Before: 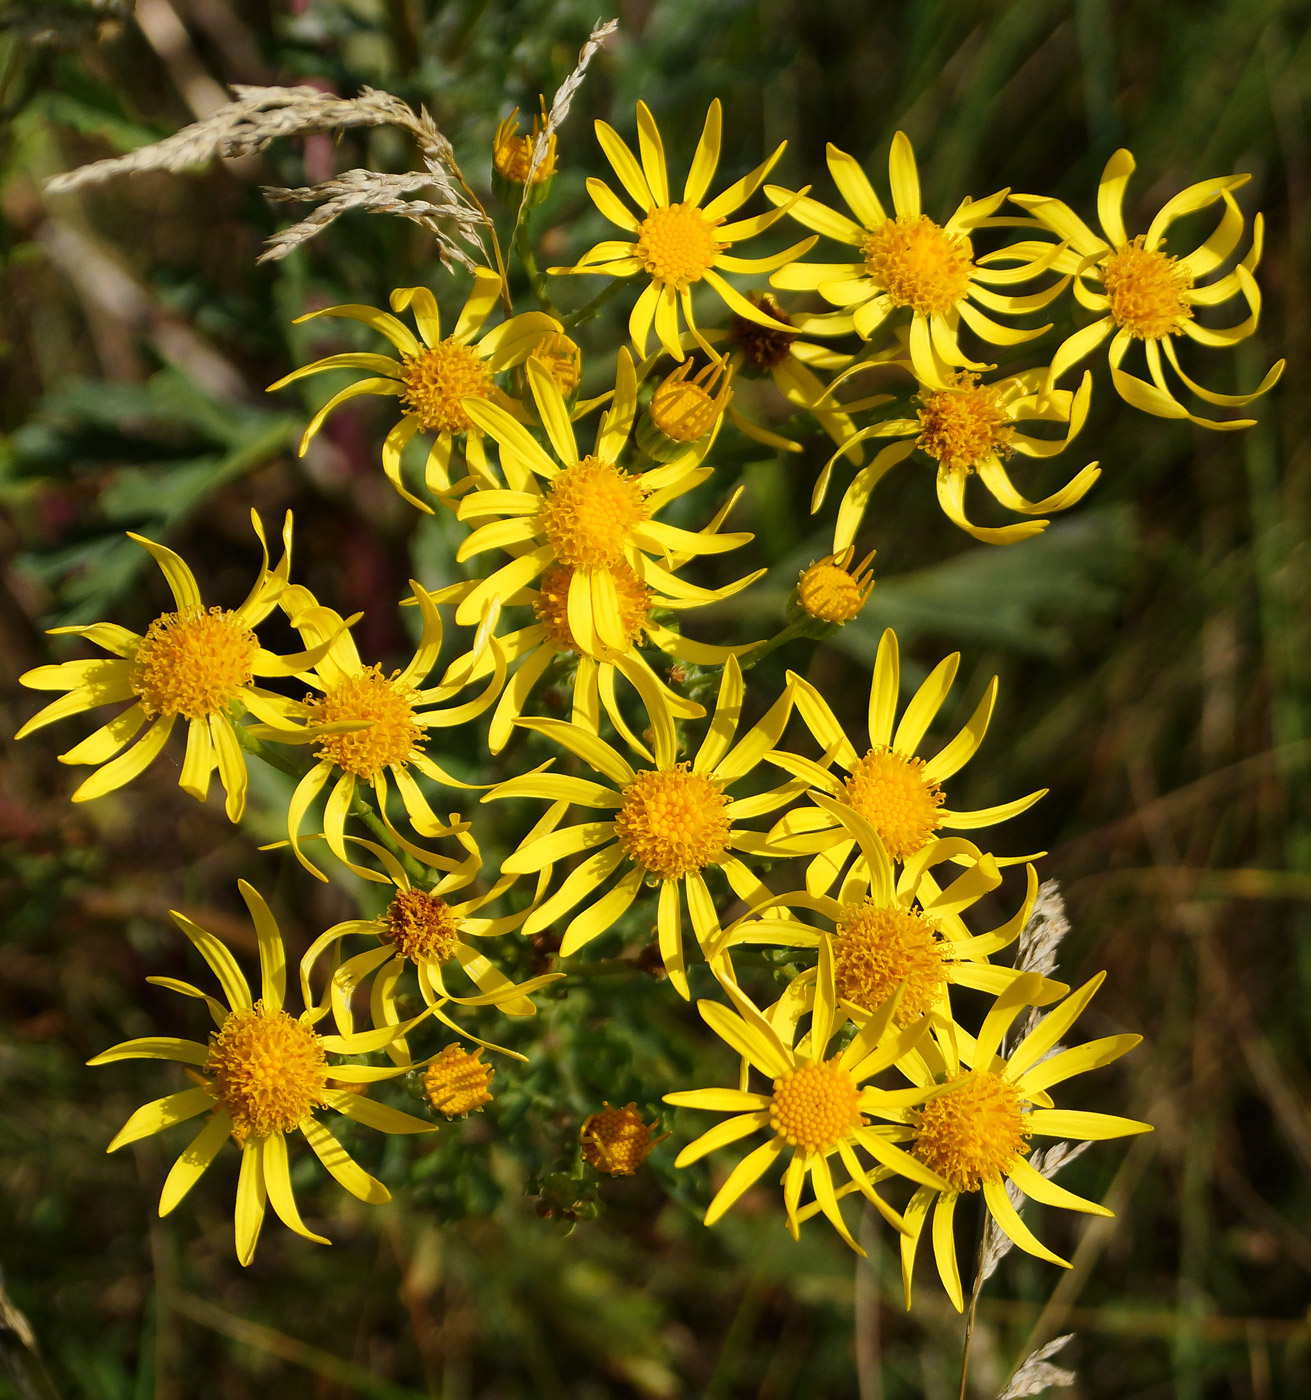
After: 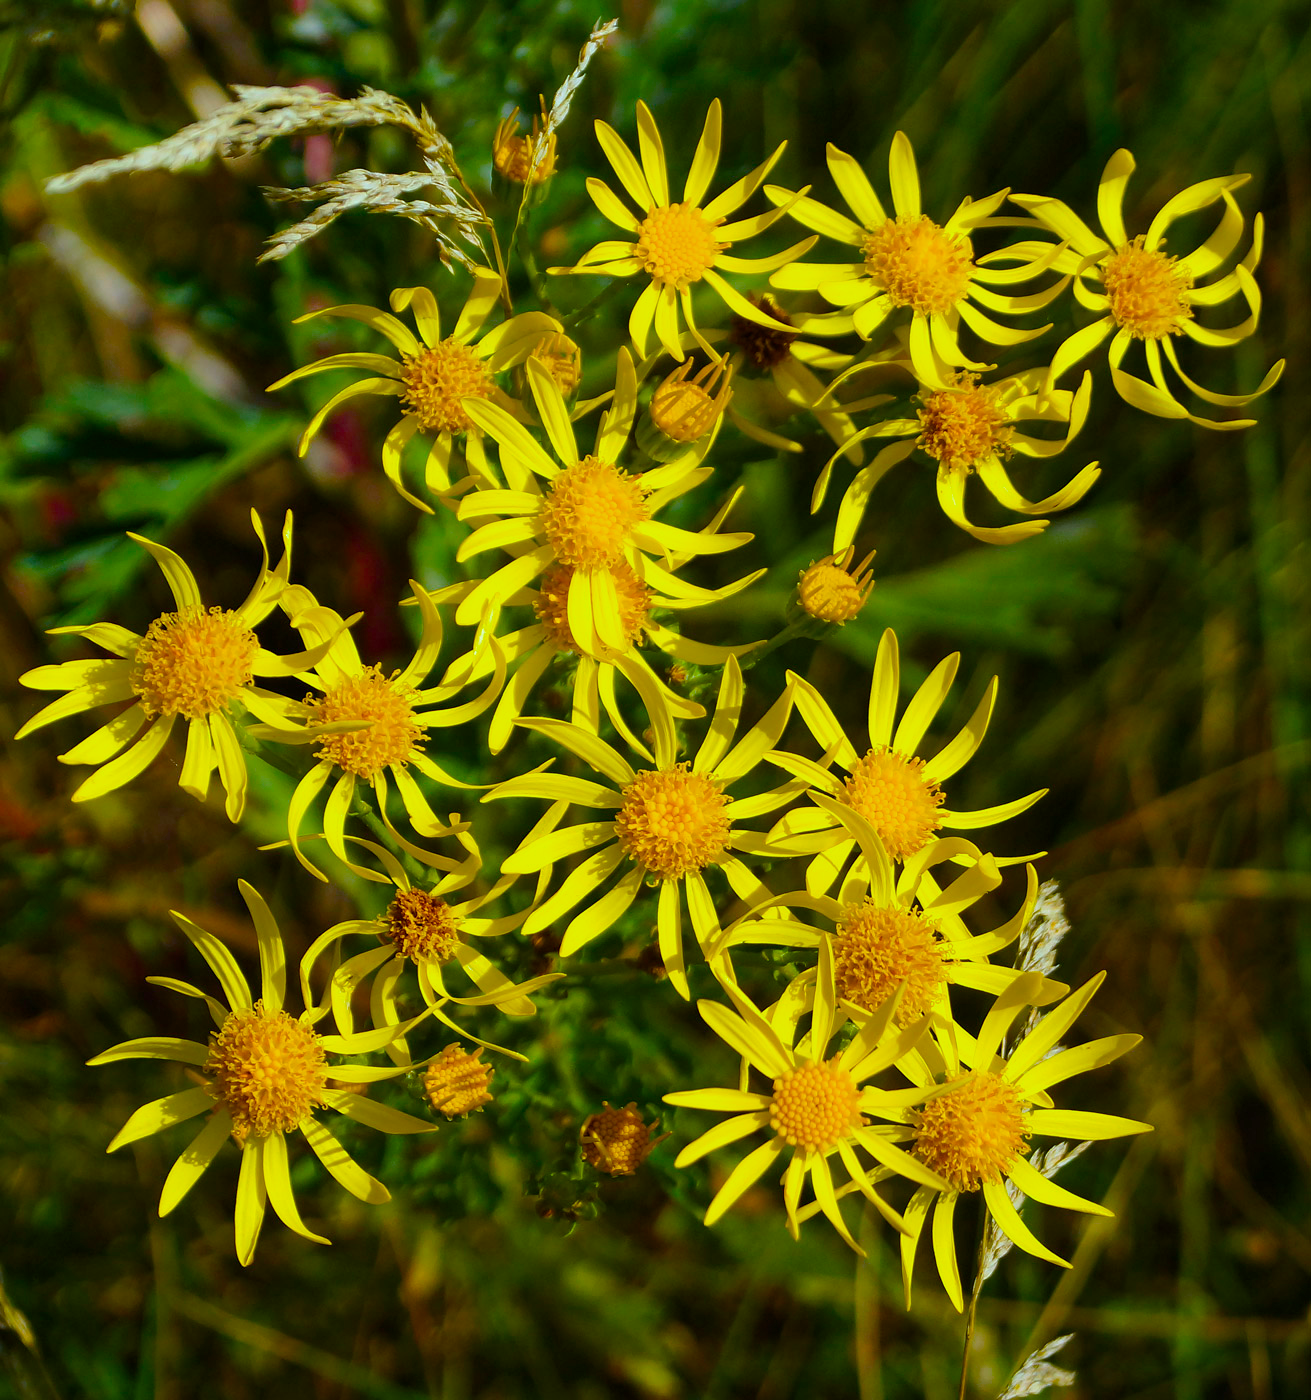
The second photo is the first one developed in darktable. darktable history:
color calibration: illuminant F (fluorescent), F source F9 (Cool White Deluxe 4150 K) – high CRI, x 0.374, y 0.373, temperature 4149.35 K
color balance rgb: perceptual saturation grading › global saturation 99.125%, global vibrance 9.335%
